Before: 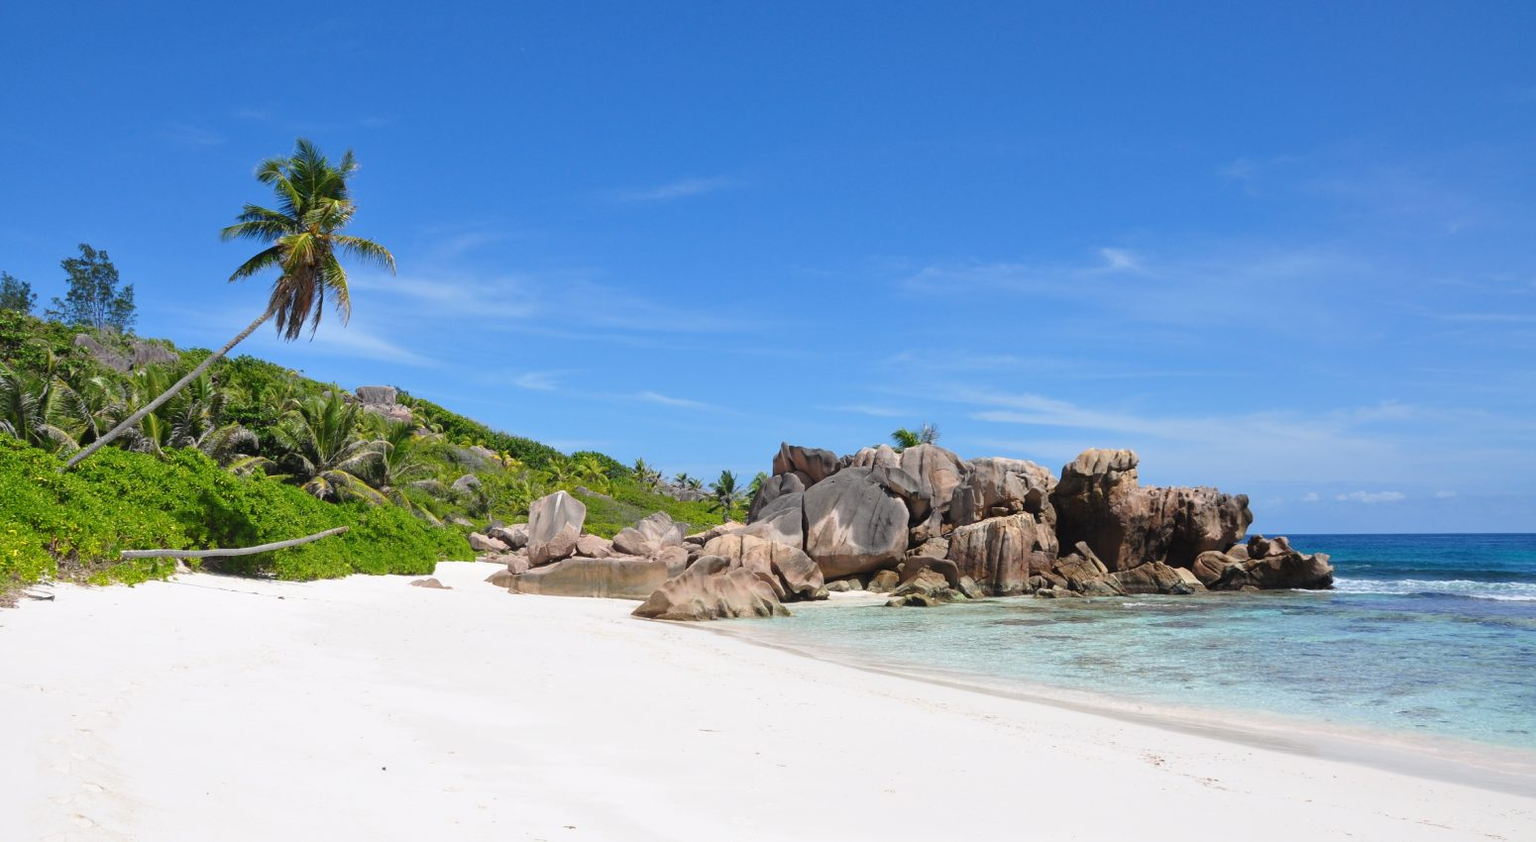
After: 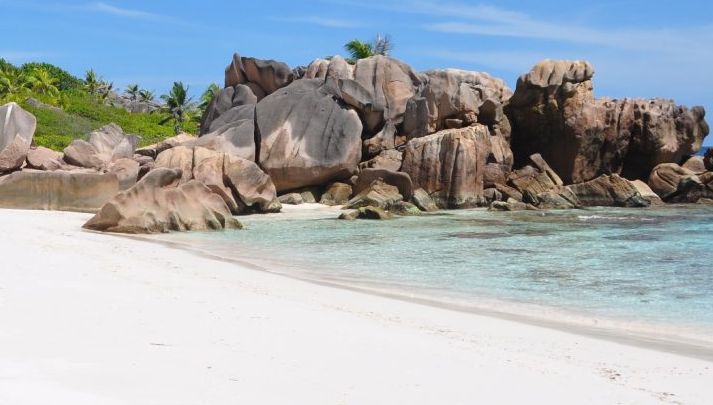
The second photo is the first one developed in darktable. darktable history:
crop: left 35.822%, top 46.239%, right 18.142%, bottom 6.007%
tone equalizer: edges refinement/feathering 500, mask exposure compensation -1.57 EV, preserve details no
exposure: compensate exposure bias true, compensate highlight preservation false
